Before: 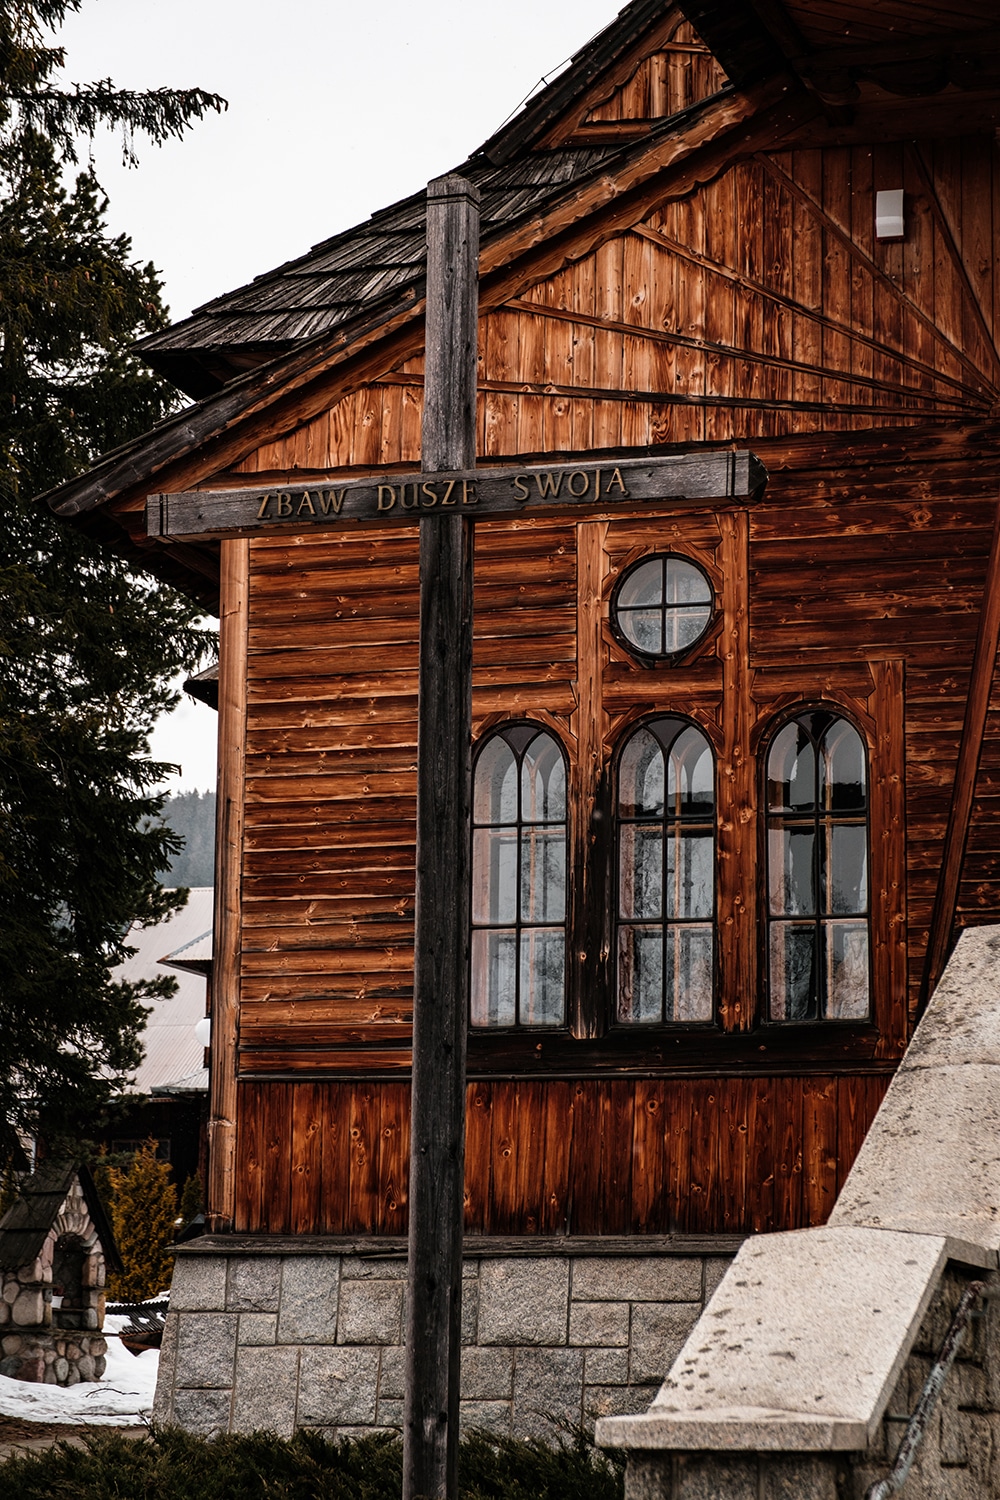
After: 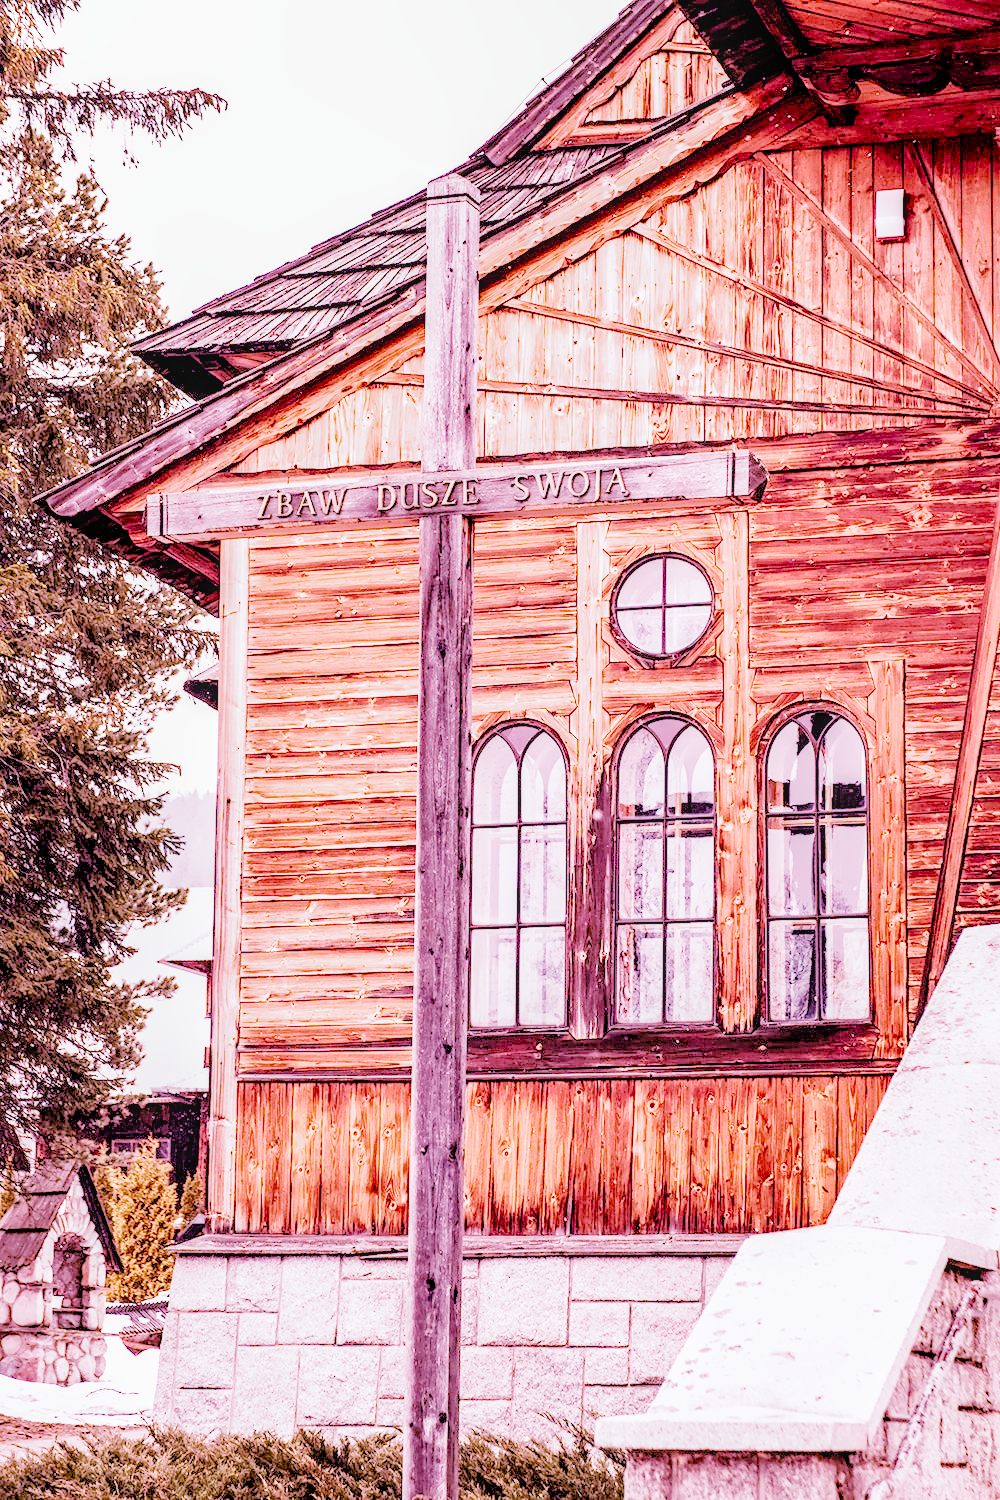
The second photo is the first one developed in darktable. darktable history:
white balance: red 2.229, blue 1.46
highlight reconstruction: on, module defaults
lens correction: scale 1, crop 1, focal 35, aperture 5, distance 0.775, camera "Canon EOS RP", lens "Canon RF 35mm F1.8 MACRO IS STM"
exposure: black level correction 0, exposure 1.45 EV, compensate exposure bias true, compensate highlight preservation false
color calibration: illuminant as shot in camera, x 0.37, y 0.382, temperature 4313.32 K
color balance rgb "basic colorfulness: vibrant colors": perceptual saturation grading › global saturation 20%, perceptual saturation grading › highlights -25%, perceptual saturation grading › shadows 50%
filmic rgb: black relative exposure -2.85 EV, white relative exposure 4.56 EV, hardness 1.77, contrast 1.25, preserve chrominance no, color science v5 (2021)
local contrast: on, module defaults
velvia: on, module defaults
haze removal: compatibility mode true, adaptive false
denoise (profiled): preserve shadows 1.52, scattering 0.002, a [-1, 0, 0], compensate highlight preservation false
